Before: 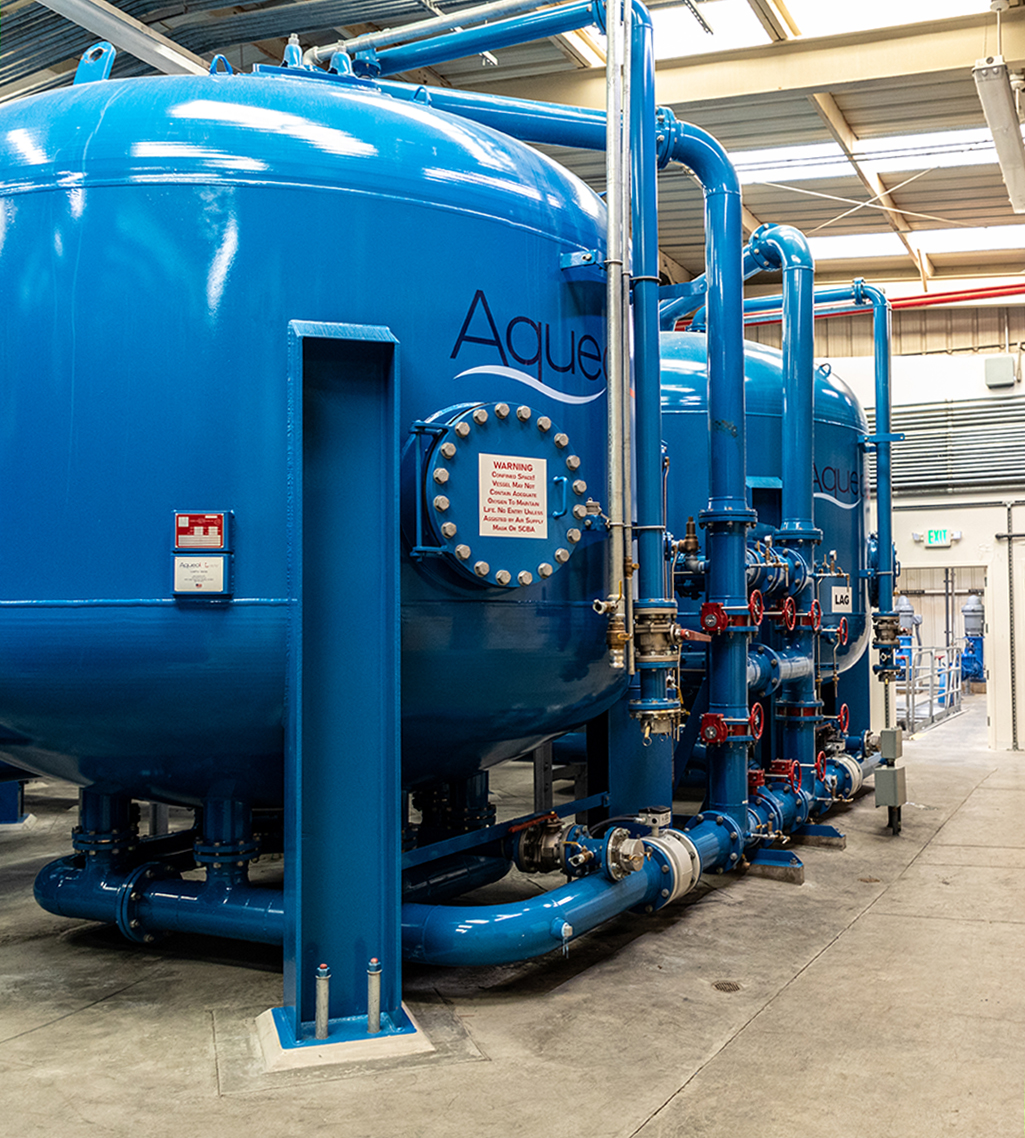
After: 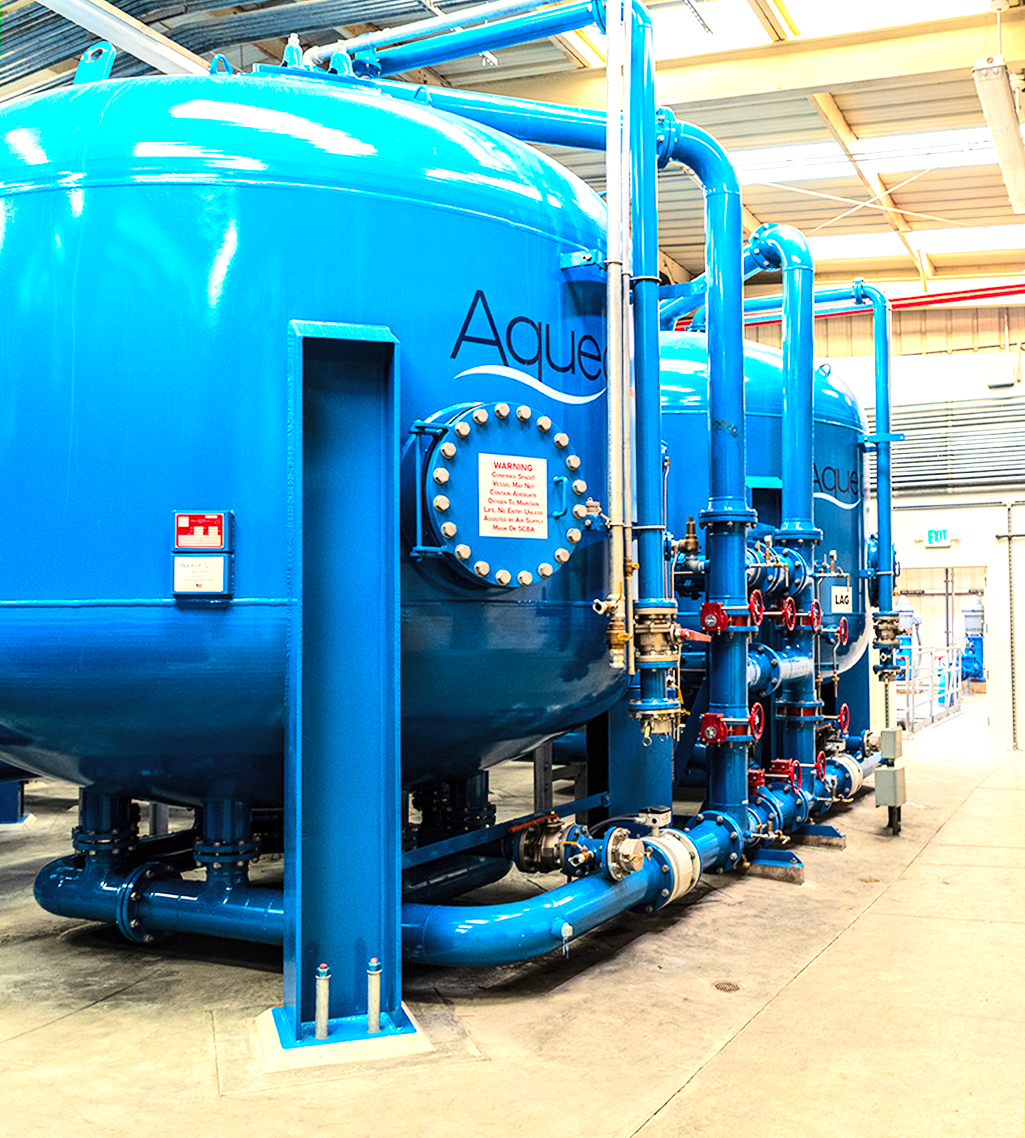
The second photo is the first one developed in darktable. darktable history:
contrast brightness saturation: contrast 0.07, brightness 0.174, saturation 0.406
exposure: exposure 0.795 EV, compensate exposure bias true, compensate highlight preservation false
tone curve: curves: ch0 [(0, 0) (0.055, 0.031) (0.282, 0.215) (0.729, 0.785) (1, 1)], color space Lab, linked channels
